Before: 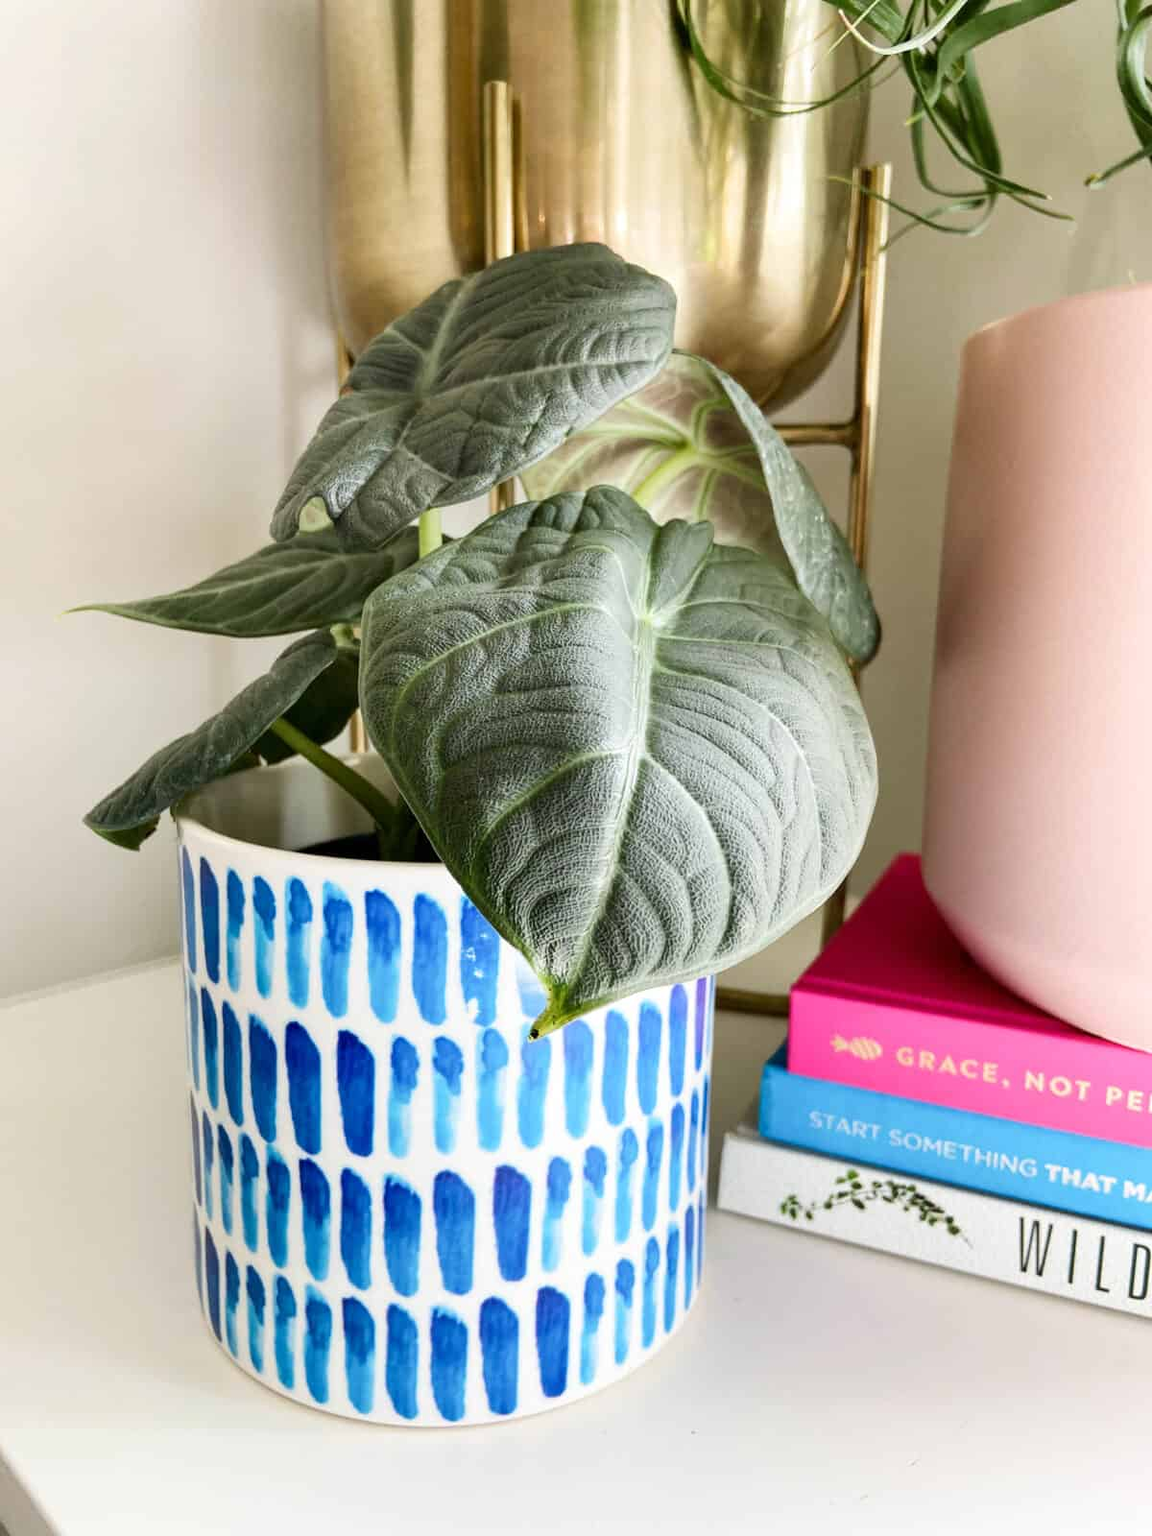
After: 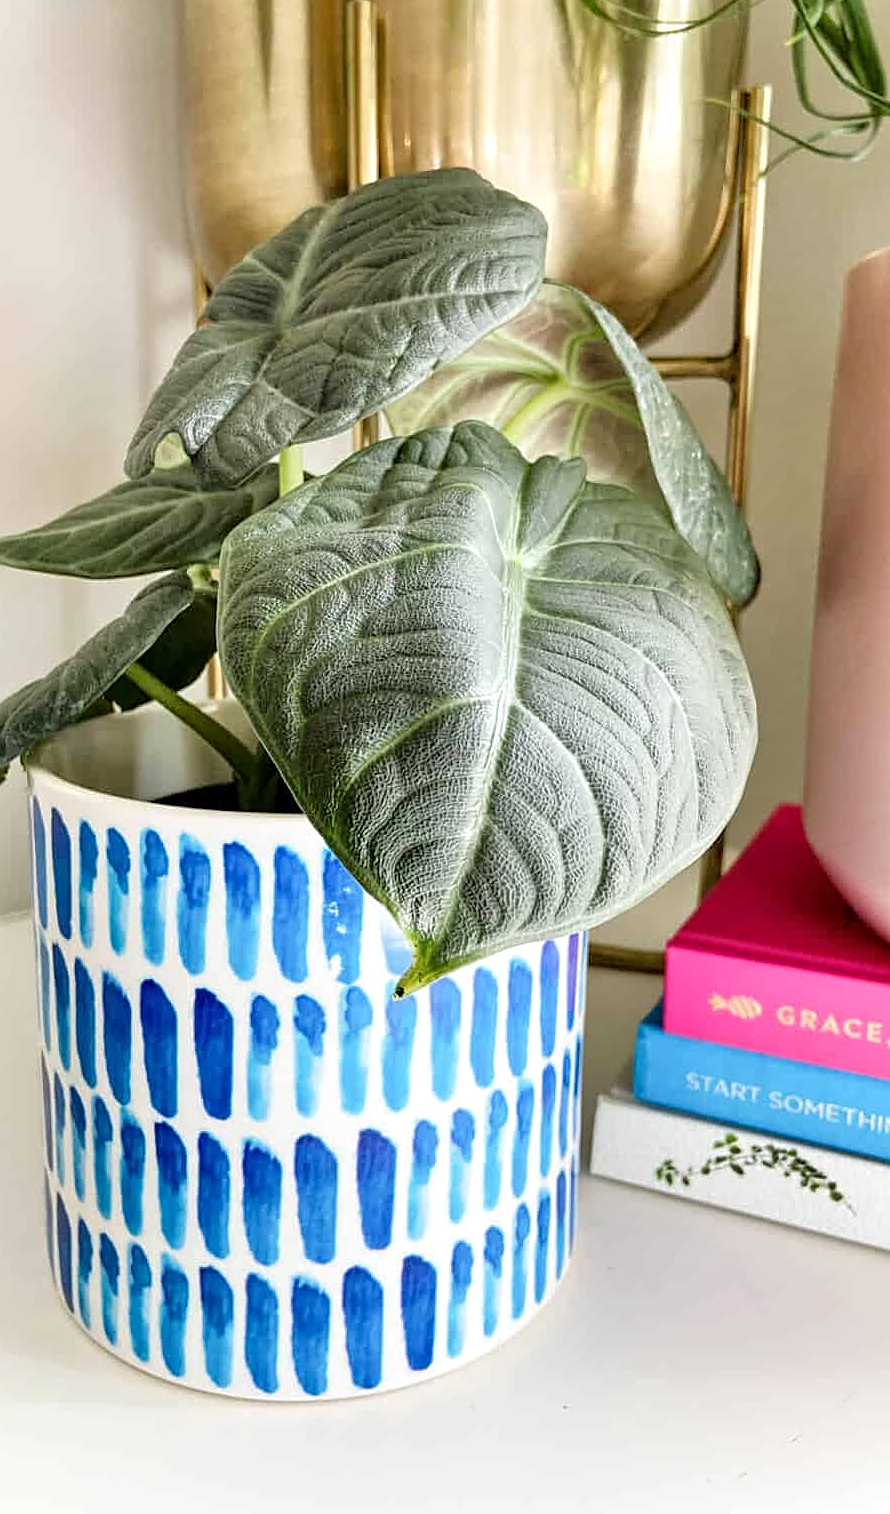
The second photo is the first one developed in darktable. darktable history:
sharpen: amount 0.493
crop and rotate: left 13.163%, top 5.357%, right 12.592%
levels: mode automatic
tone equalizer: -8 EV 0.013 EV, -7 EV -0.014 EV, -6 EV 0.011 EV, -5 EV 0.052 EV, -4 EV 0.265 EV, -3 EV 0.63 EV, -2 EV 0.571 EV, -1 EV 0.2 EV, +0 EV 0.013 EV
local contrast: highlights 102%, shadows 97%, detail 119%, midtone range 0.2
